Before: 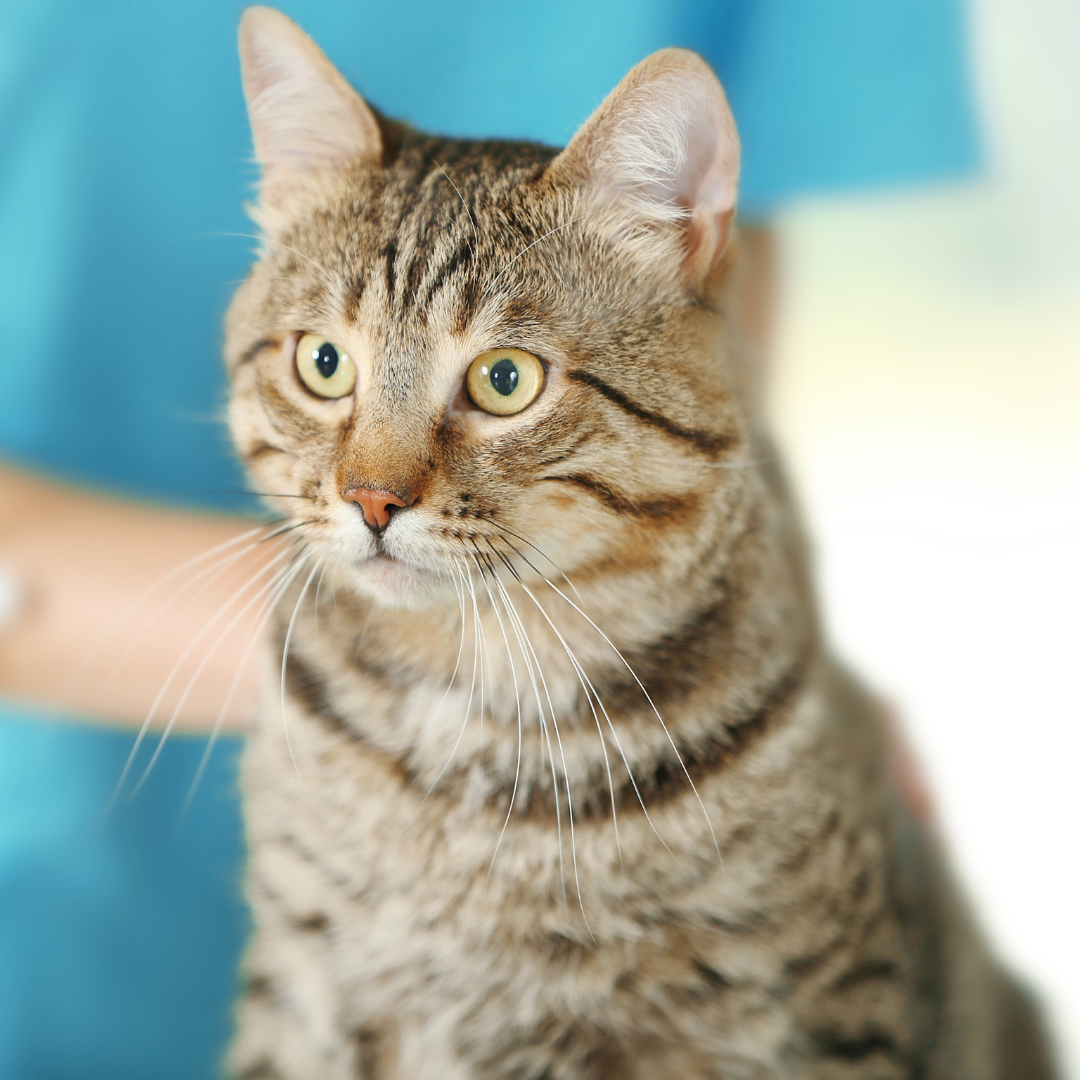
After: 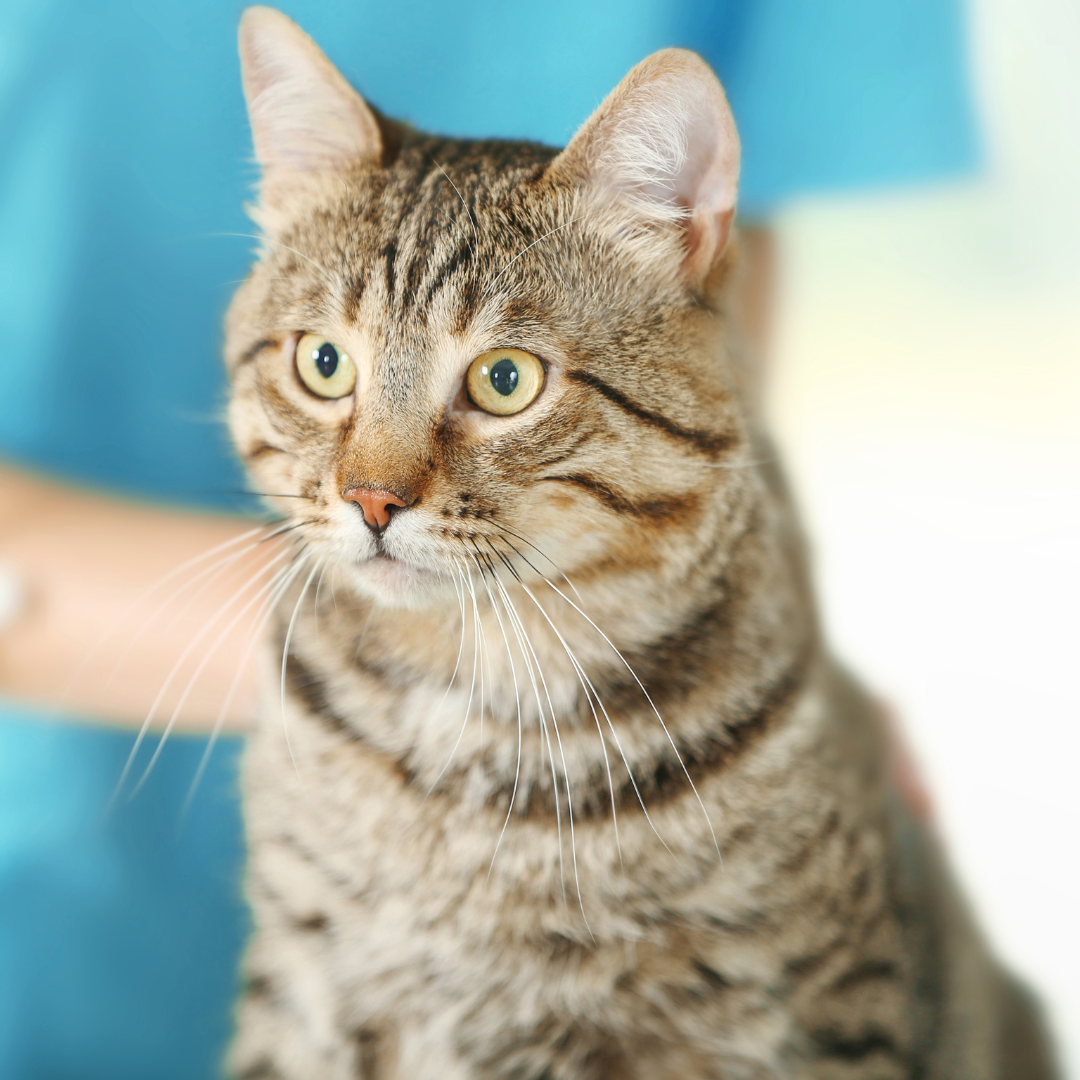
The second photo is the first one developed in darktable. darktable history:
local contrast: detail 110%
shadows and highlights: shadows 0, highlights 40
